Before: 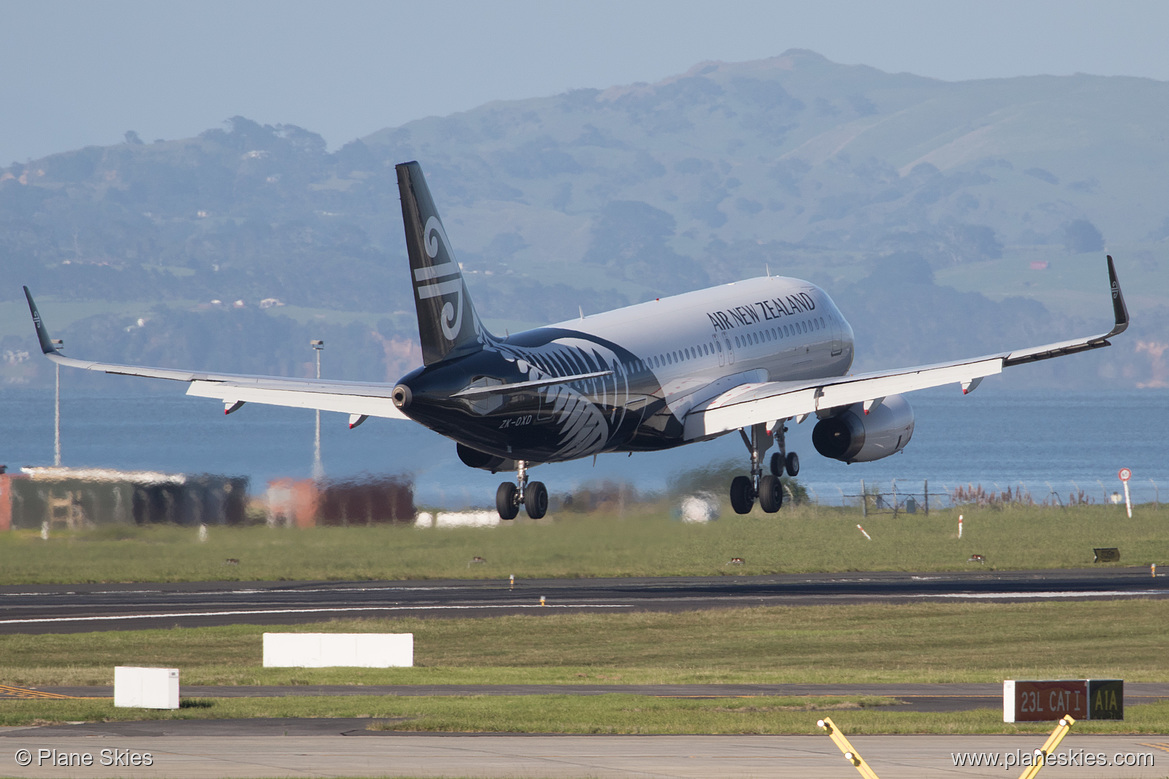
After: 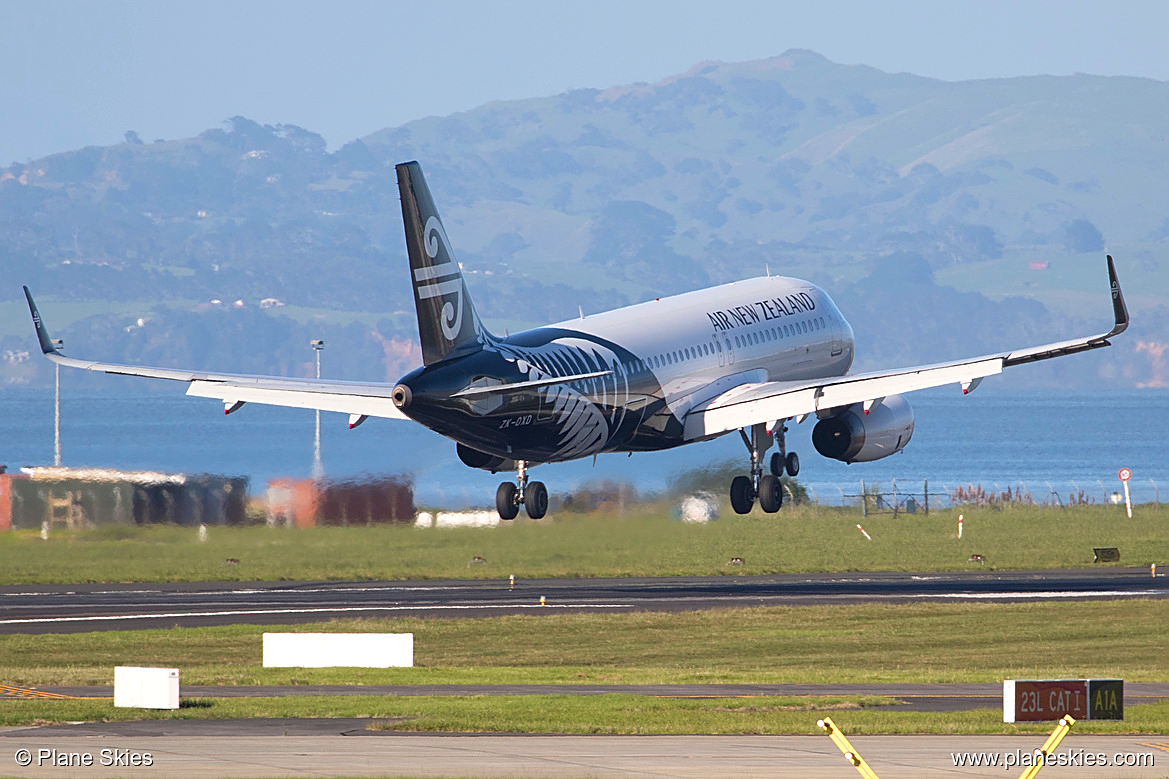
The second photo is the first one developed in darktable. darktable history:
sharpen: on, module defaults
exposure: exposure 0.236 EV, compensate highlight preservation false
color correction: saturation 1.34
